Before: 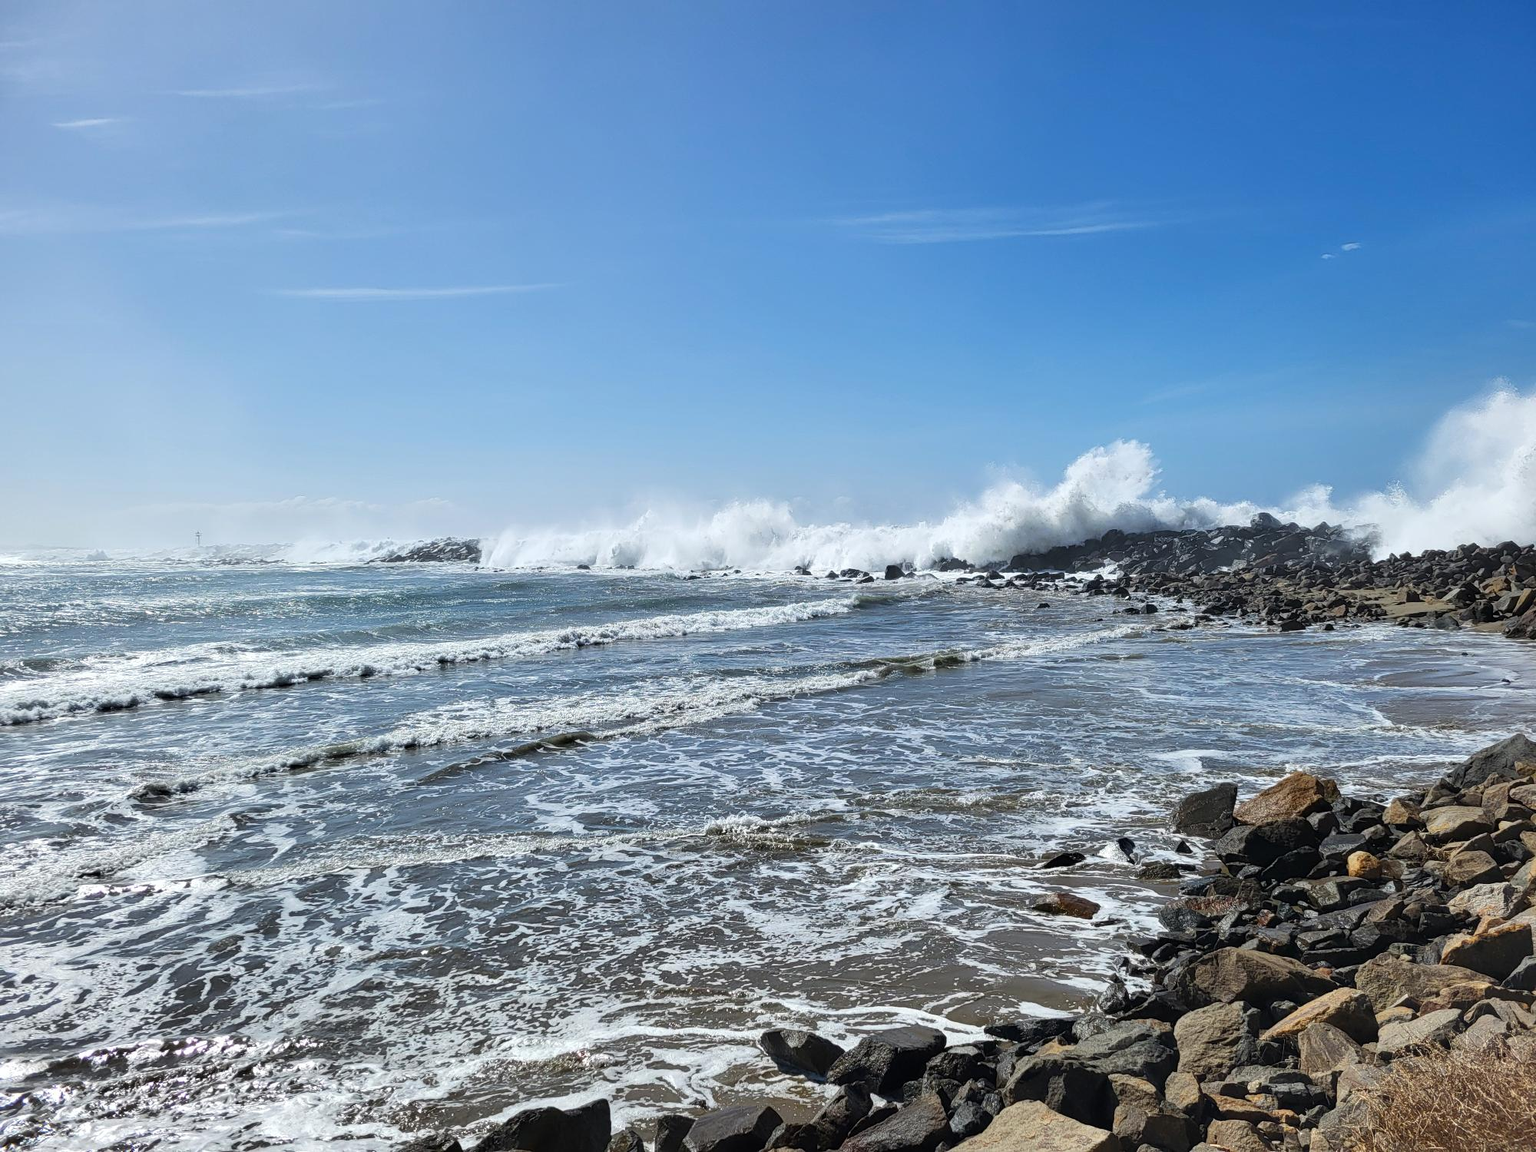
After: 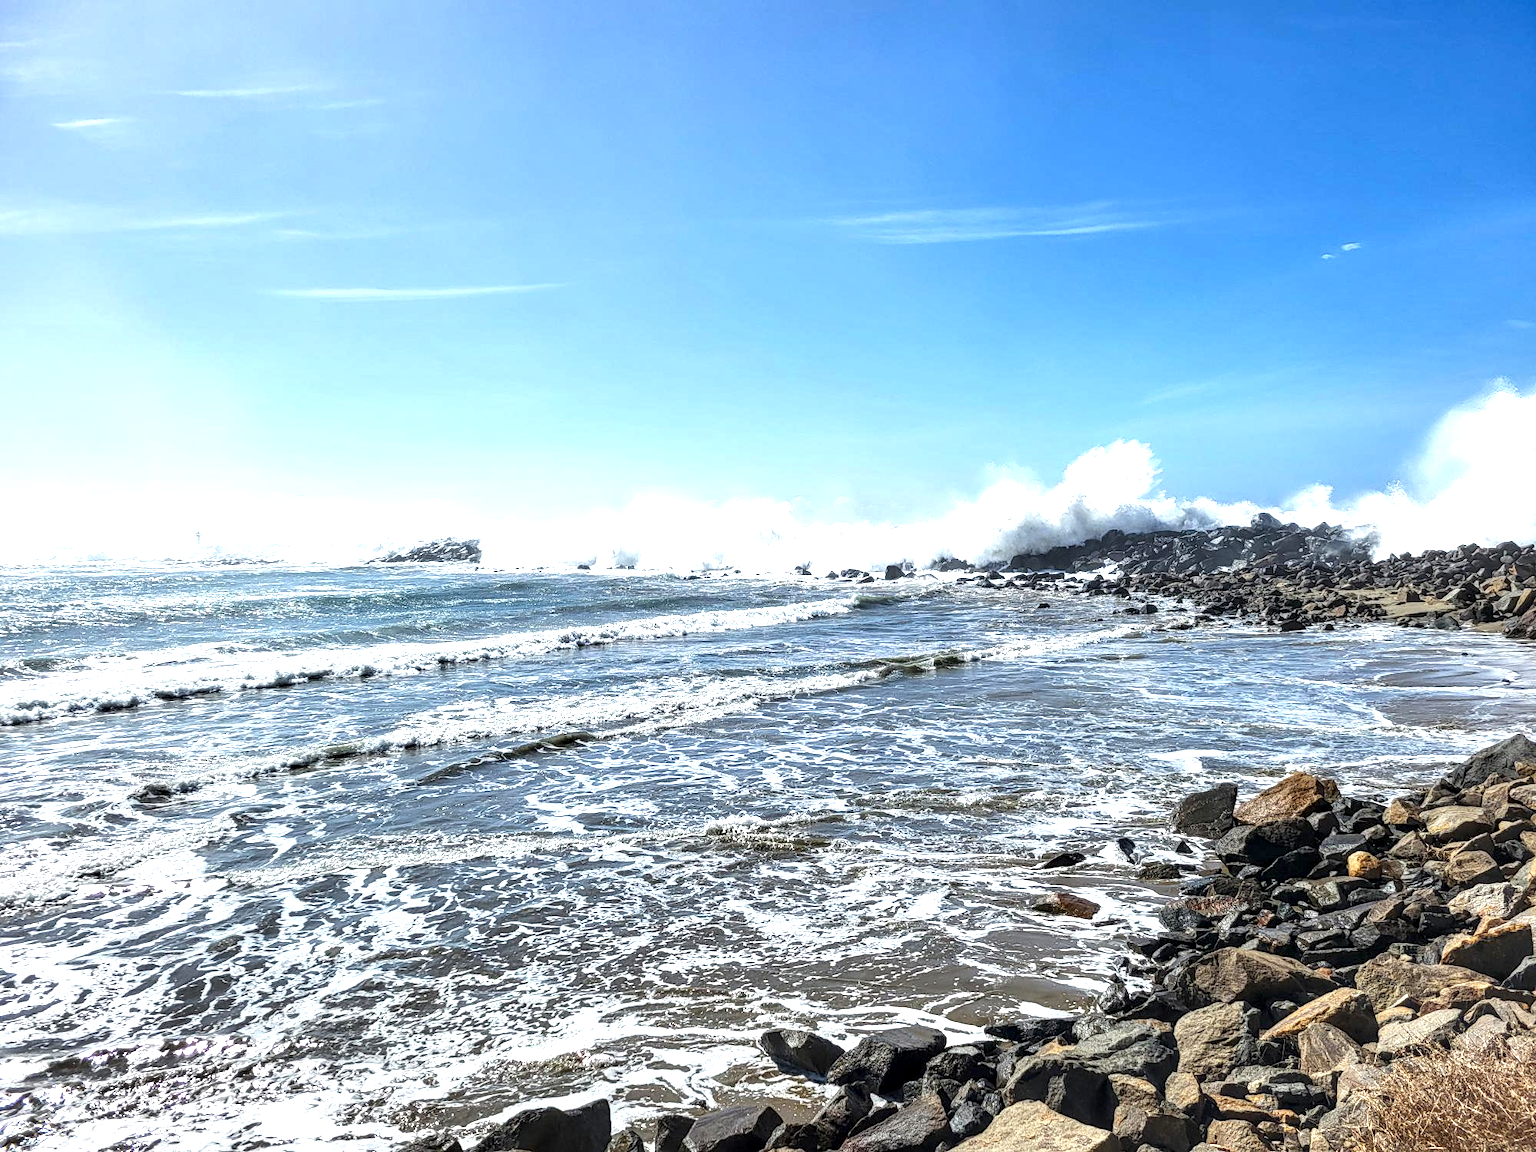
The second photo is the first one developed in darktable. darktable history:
local contrast: highlights 21%, detail 150%
color correction: highlights b* 0.034
exposure: black level correction 0, exposure 0.882 EV, compensate highlight preservation false
